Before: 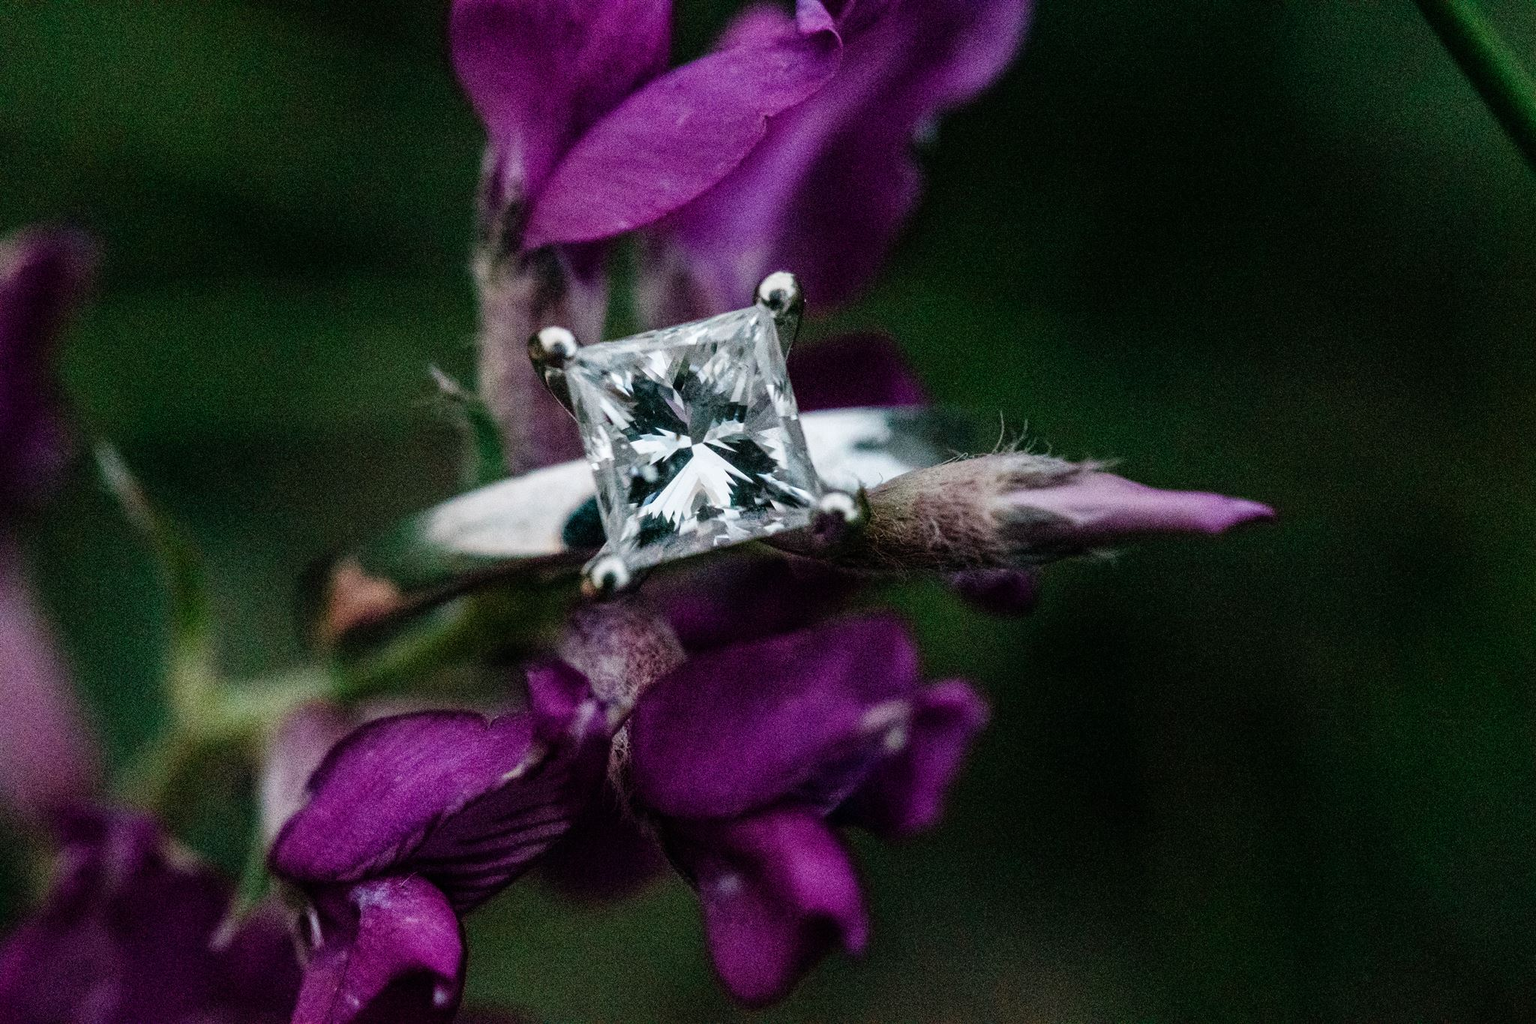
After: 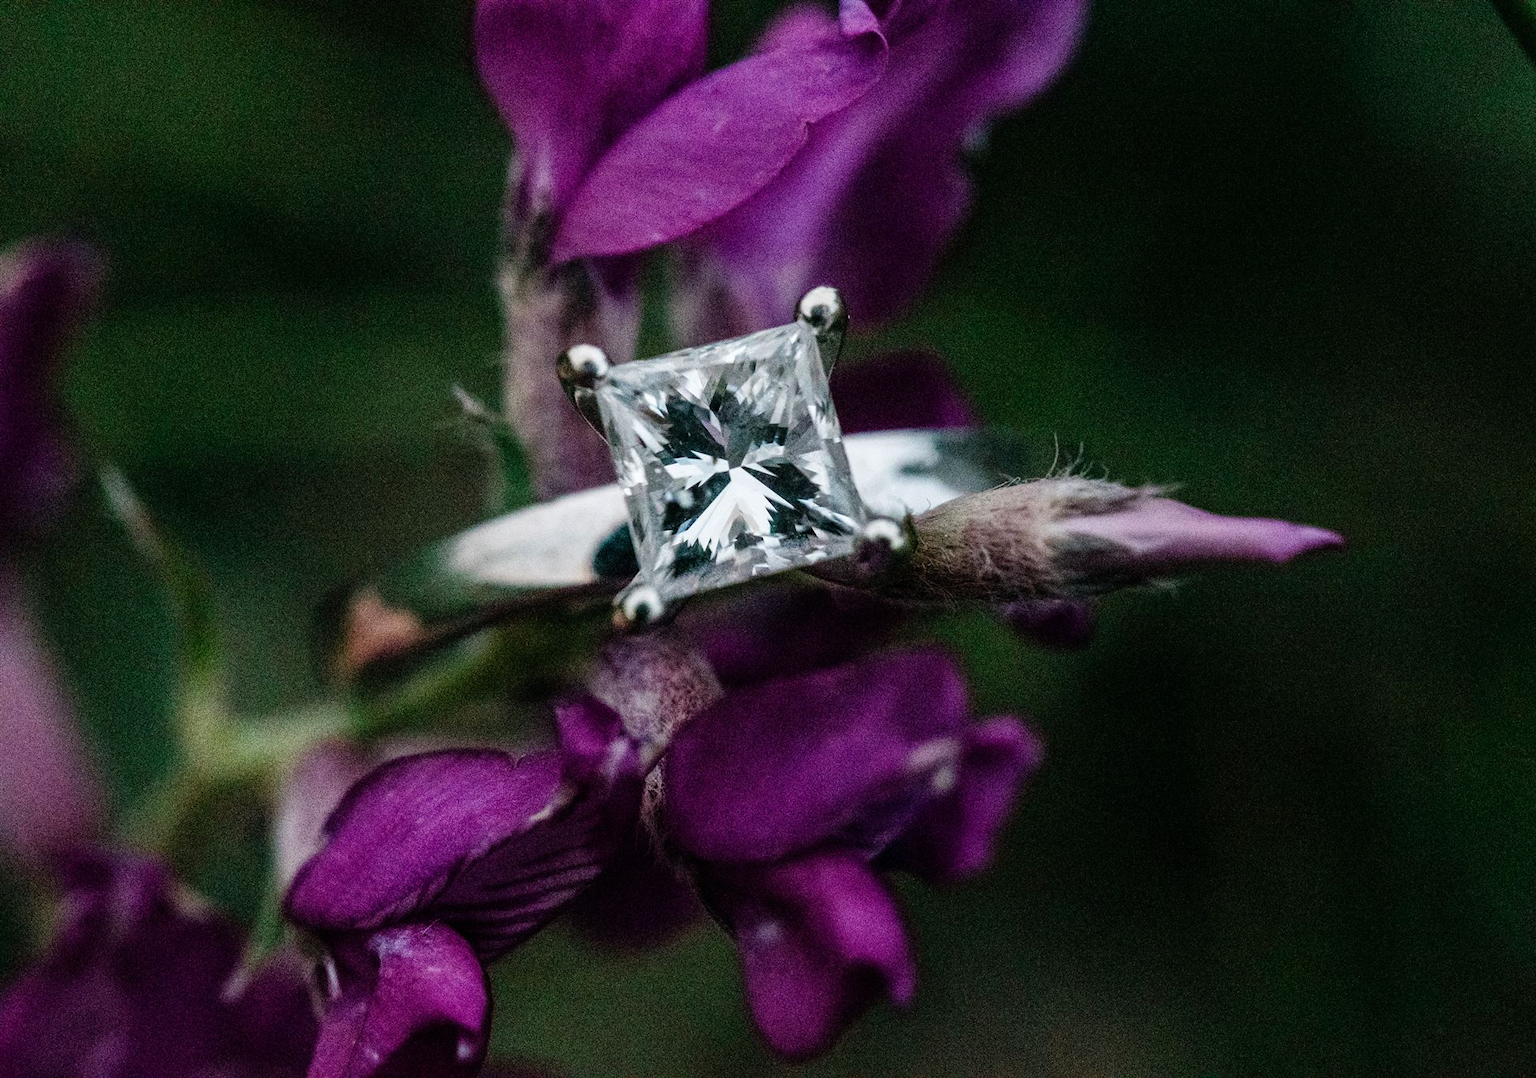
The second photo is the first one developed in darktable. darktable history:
crop and rotate: left 0%, right 5.116%
